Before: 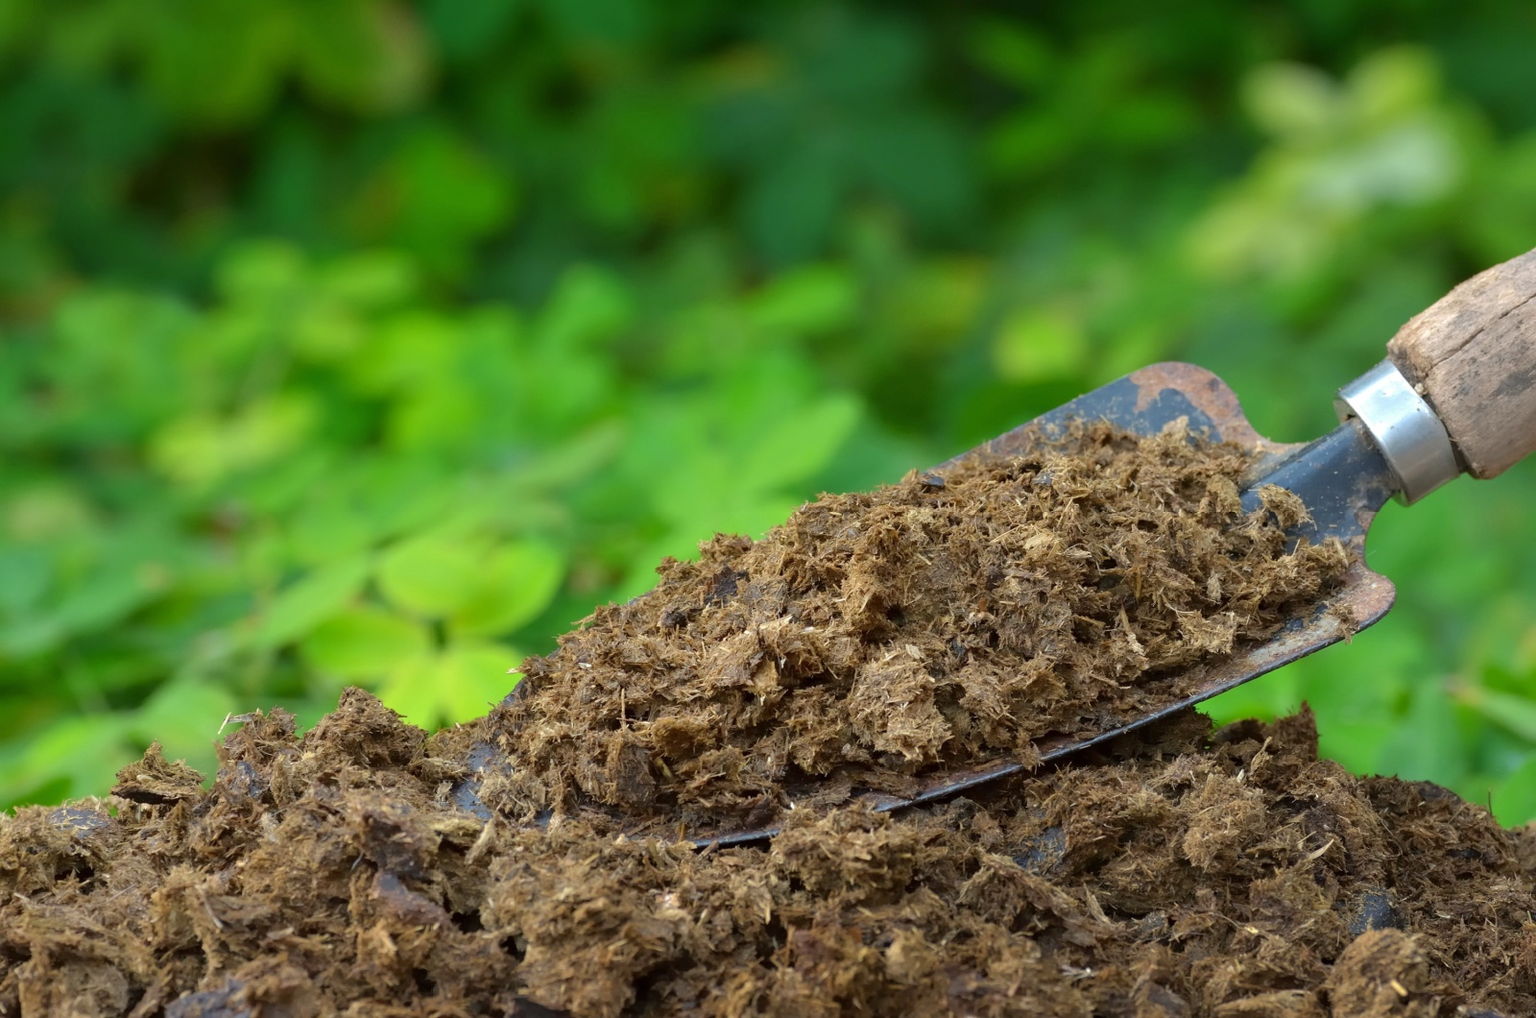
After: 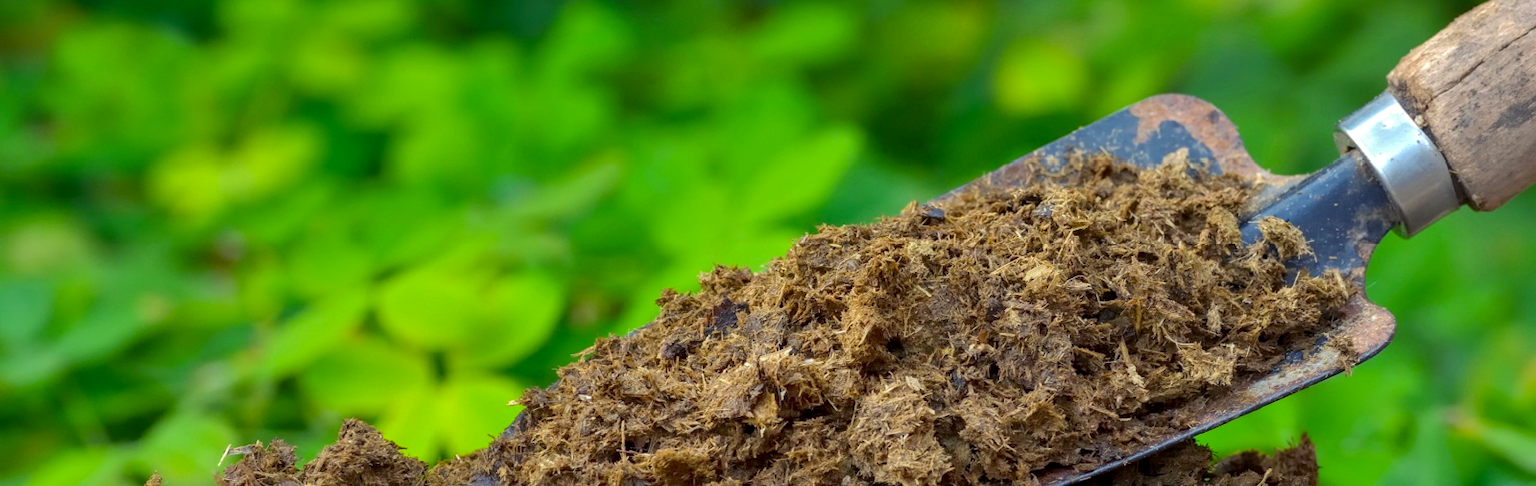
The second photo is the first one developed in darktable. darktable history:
crop and rotate: top 26.383%, bottom 25.77%
local contrast: highlights 25%, detail 130%
shadows and highlights: on, module defaults
color balance rgb: shadows lift › luminance -21.578%, shadows lift › chroma 6.688%, shadows lift › hue 272.81°, power › luminance 1.545%, perceptual saturation grading › global saturation 24.963%
